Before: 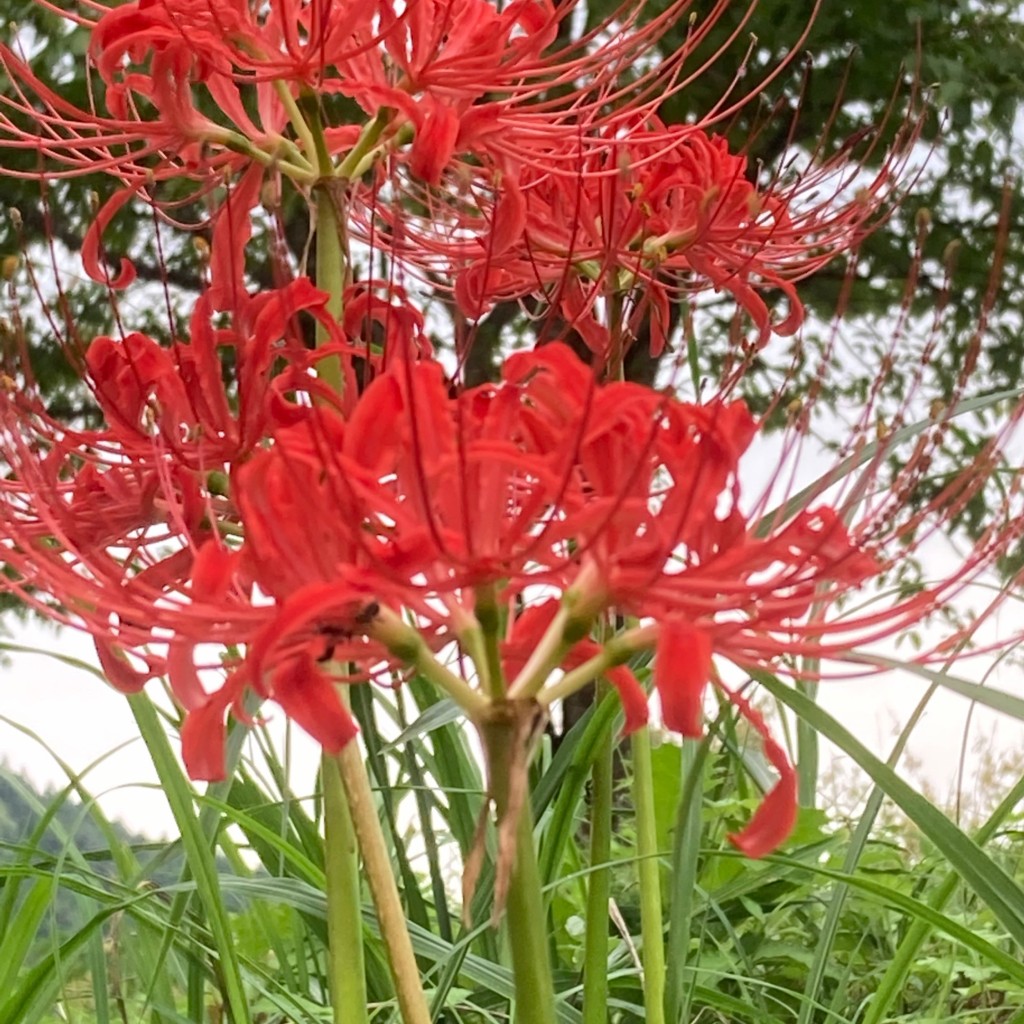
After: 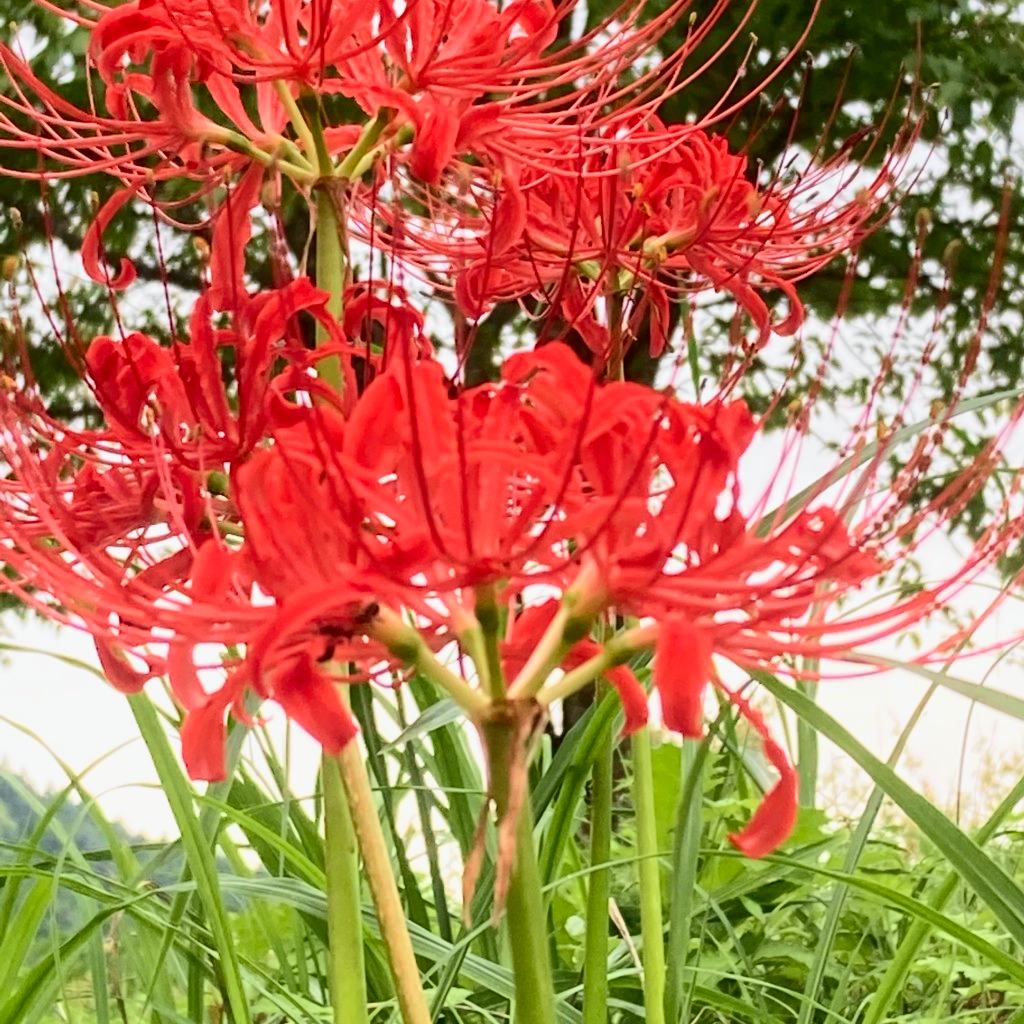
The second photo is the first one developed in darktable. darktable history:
tone curve: curves: ch0 [(0, 0) (0.131, 0.116) (0.316, 0.345) (0.501, 0.584) (0.629, 0.732) (0.812, 0.888) (1, 0.974)]; ch1 [(0, 0) (0.366, 0.367) (0.475, 0.462) (0.494, 0.496) (0.504, 0.499) (0.553, 0.584) (1, 1)]; ch2 [(0, 0) (0.333, 0.346) (0.375, 0.375) (0.424, 0.43) (0.476, 0.492) (0.502, 0.502) (0.533, 0.556) (0.566, 0.599) (0.614, 0.653) (1, 1)], color space Lab, independent channels, preserve colors none
